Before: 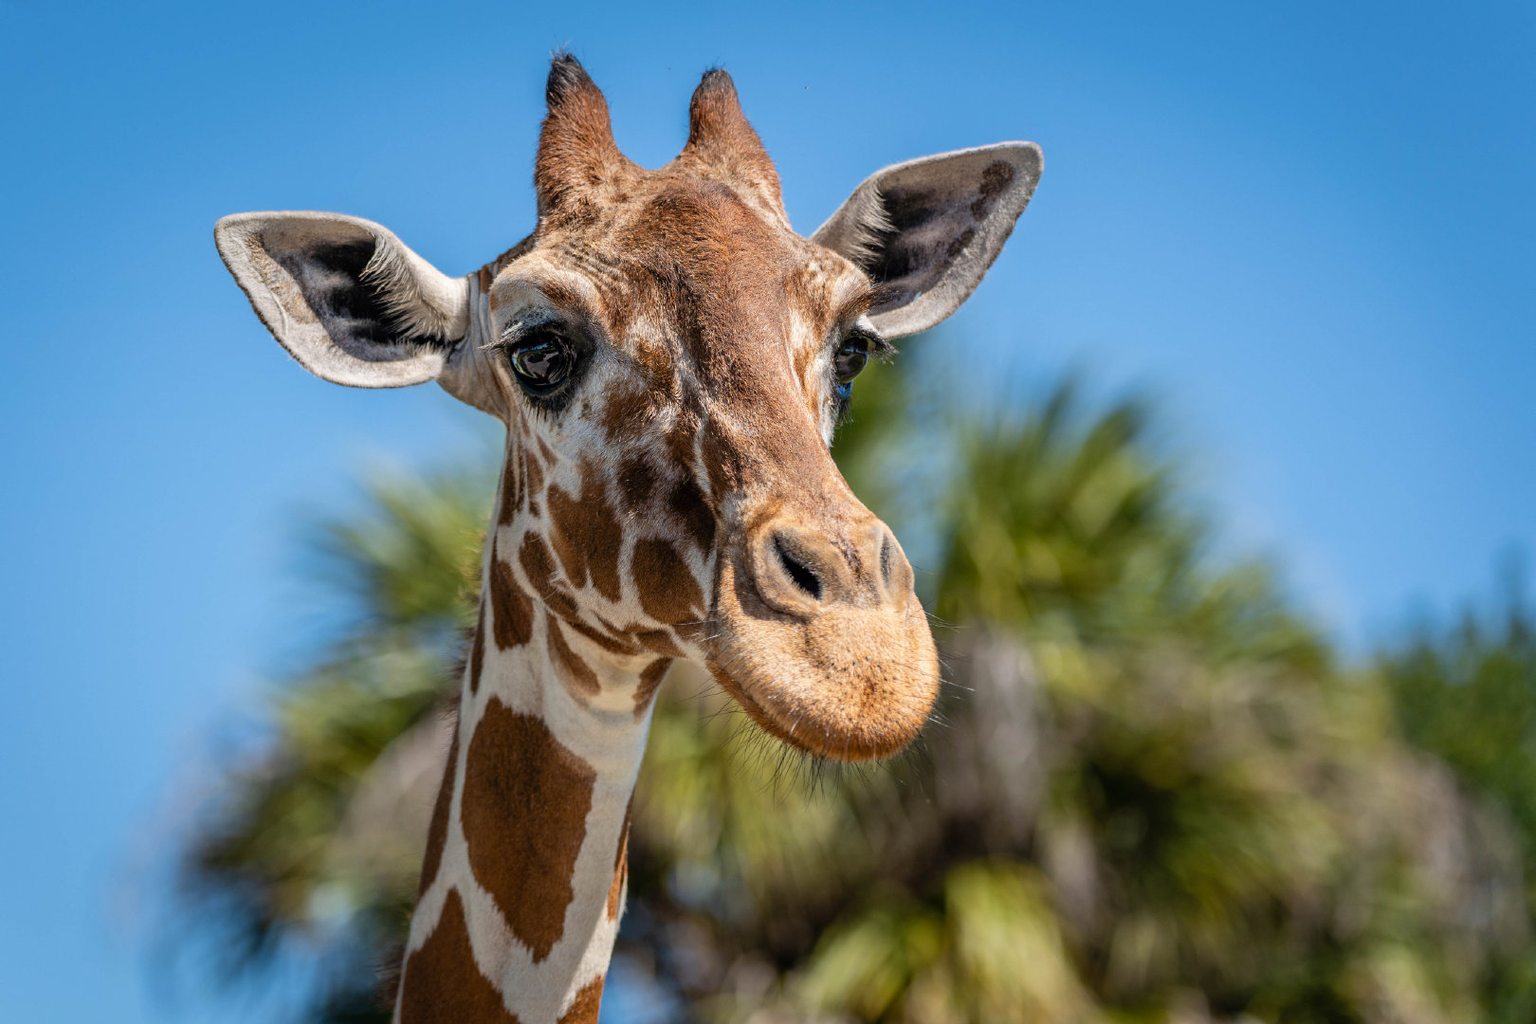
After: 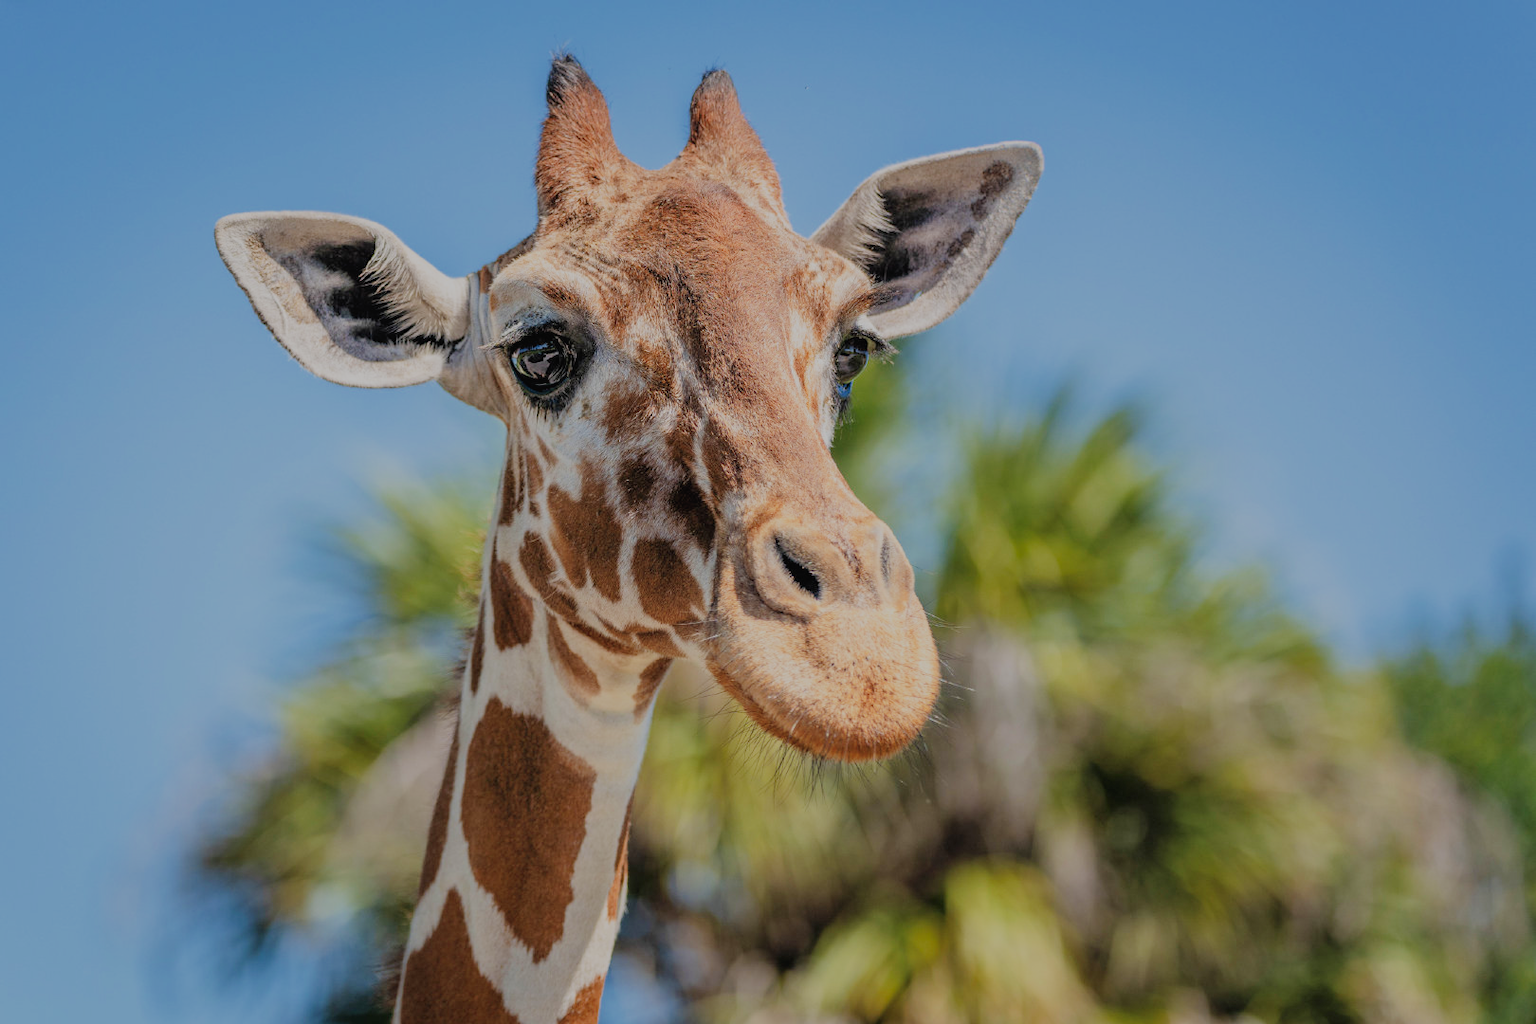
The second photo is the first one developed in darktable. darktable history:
filmic rgb: black relative exposure -13.95 EV, white relative exposure 7.94 EV, hardness 3.73, latitude 50.09%, contrast 0.512
tone curve: curves: ch0 [(0, 0.017) (0.091, 0.046) (0.298, 0.287) (0.439, 0.482) (0.64, 0.729) (0.785, 0.817) (0.995, 0.917)]; ch1 [(0, 0) (0.384, 0.365) (0.463, 0.447) (0.486, 0.474) (0.503, 0.497) (0.526, 0.52) (0.555, 0.564) (0.578, 0.595) (0.638, 0.644) (0.766, 0.773) (1, 1)]; ch2 [(0, 0) (0.374, 0.344) (0.449, 0.434) (0.501, 0.501) (0.528, 0.519) (0.569, 0.589) (0.61, 0.646) (0.666, 0.688) (1, 1)], preserve colors none
